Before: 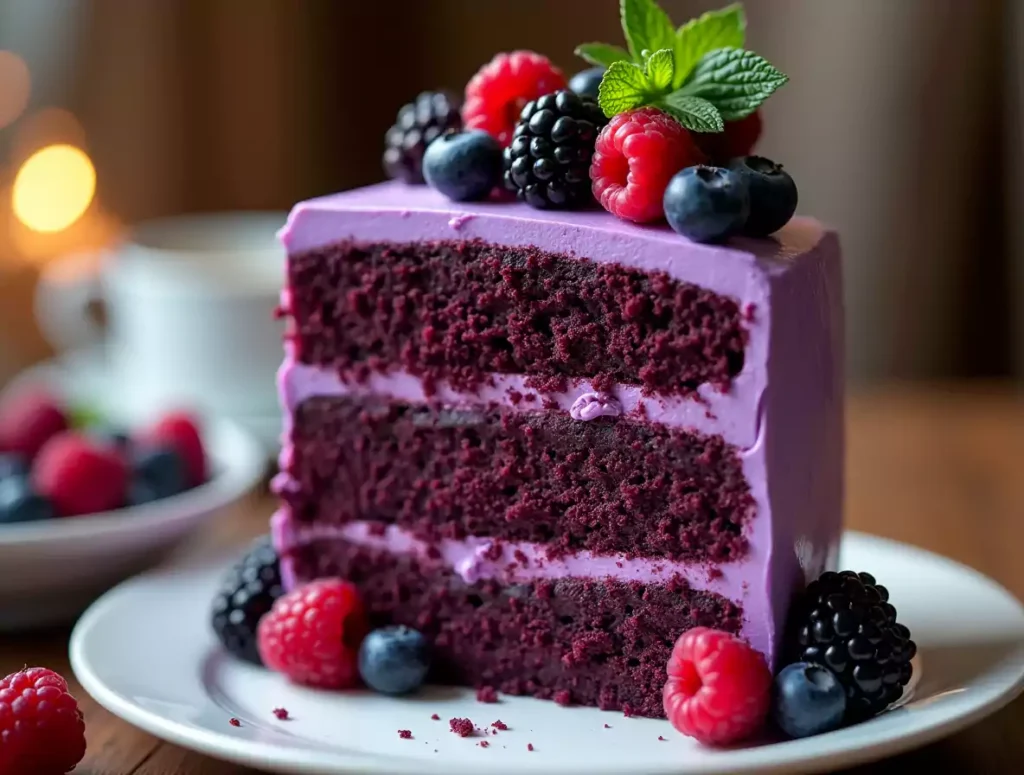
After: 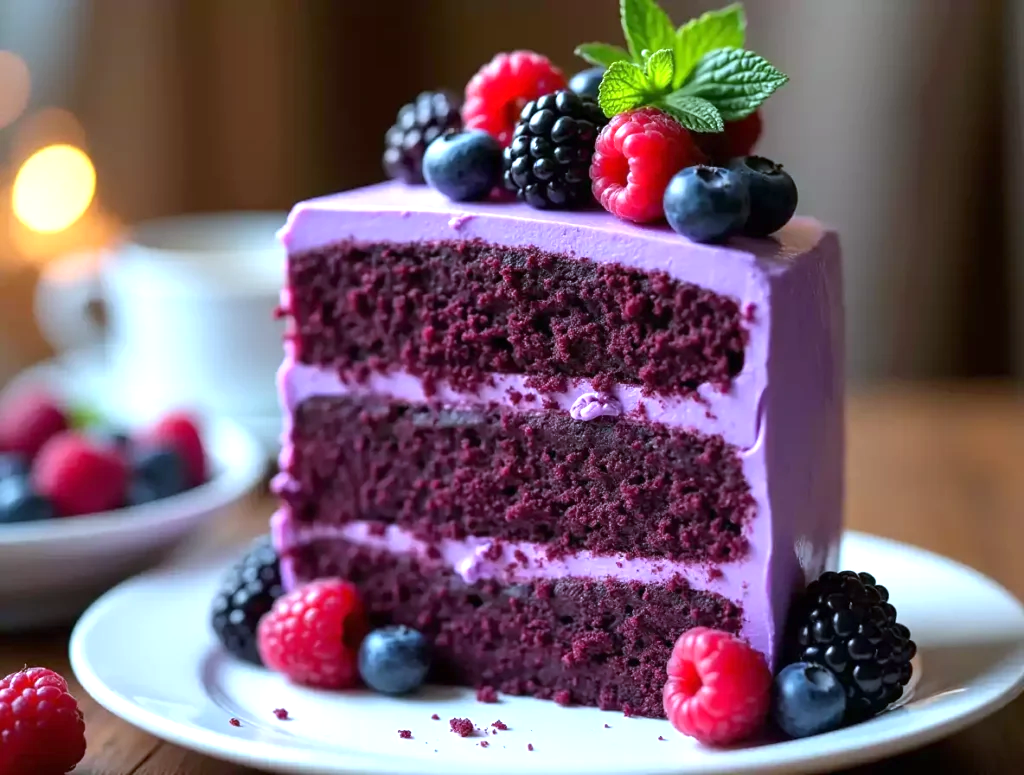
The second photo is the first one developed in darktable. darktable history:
white balance: red 0.924, blue 1.095
exposure: black level correction 0, exposure 0.7 EV, compensate exposure bias true, compensate highlight preservation false
